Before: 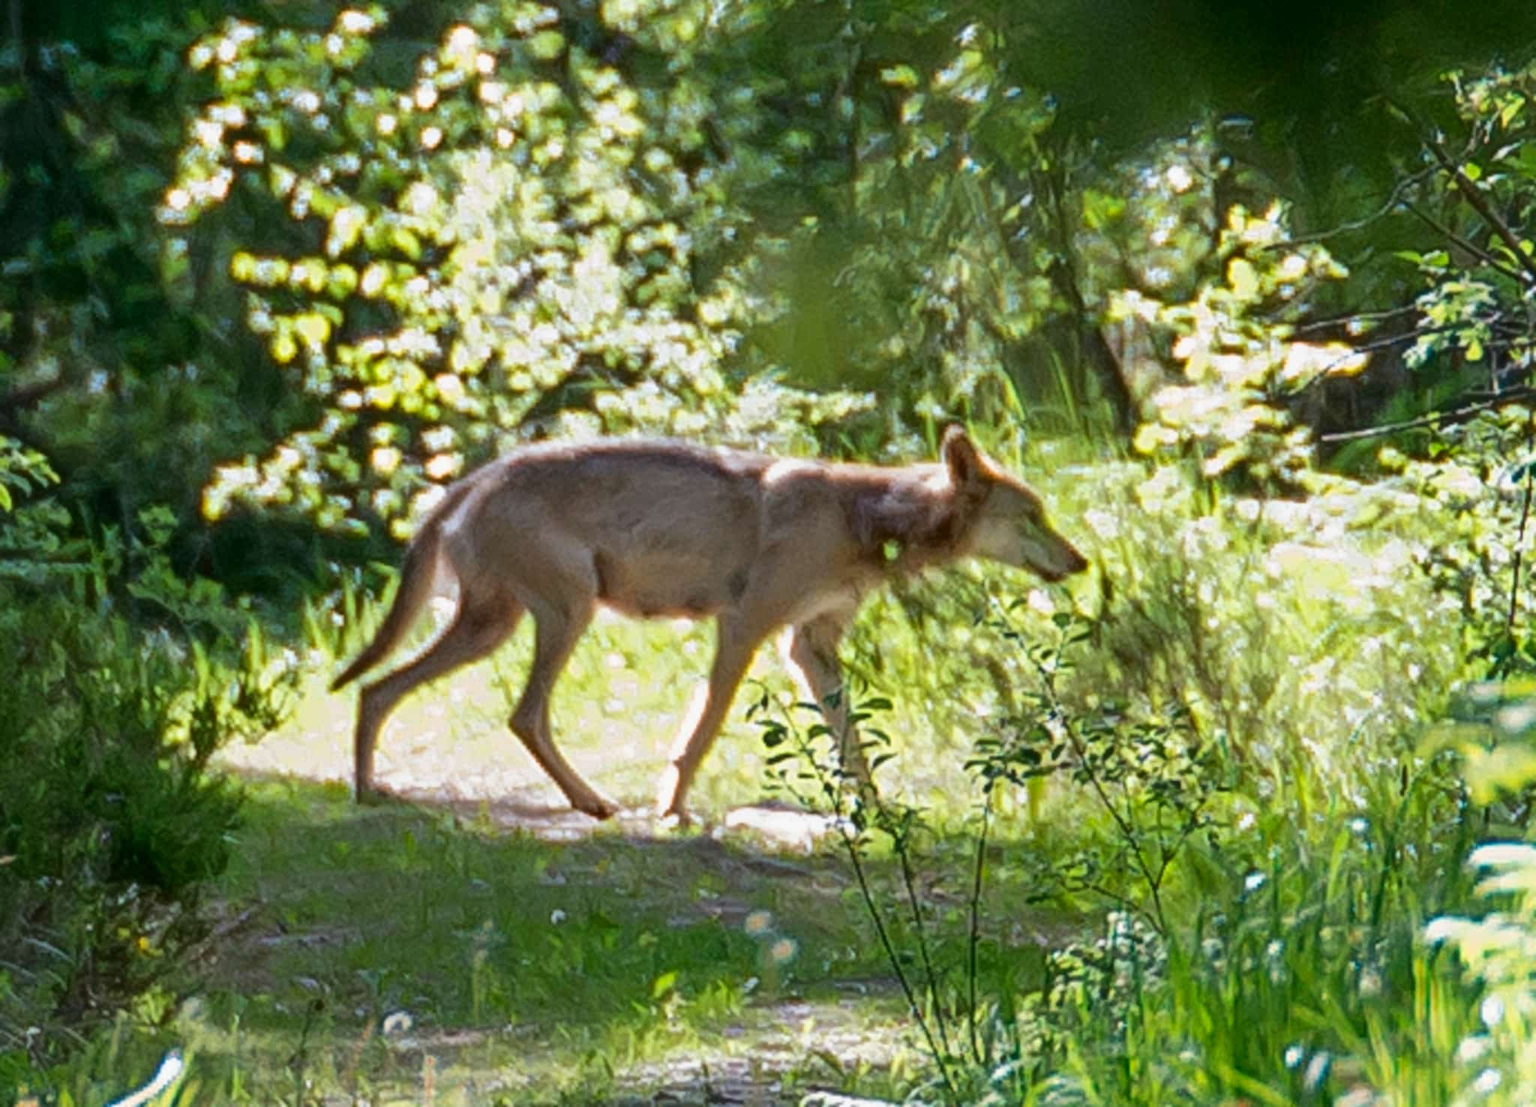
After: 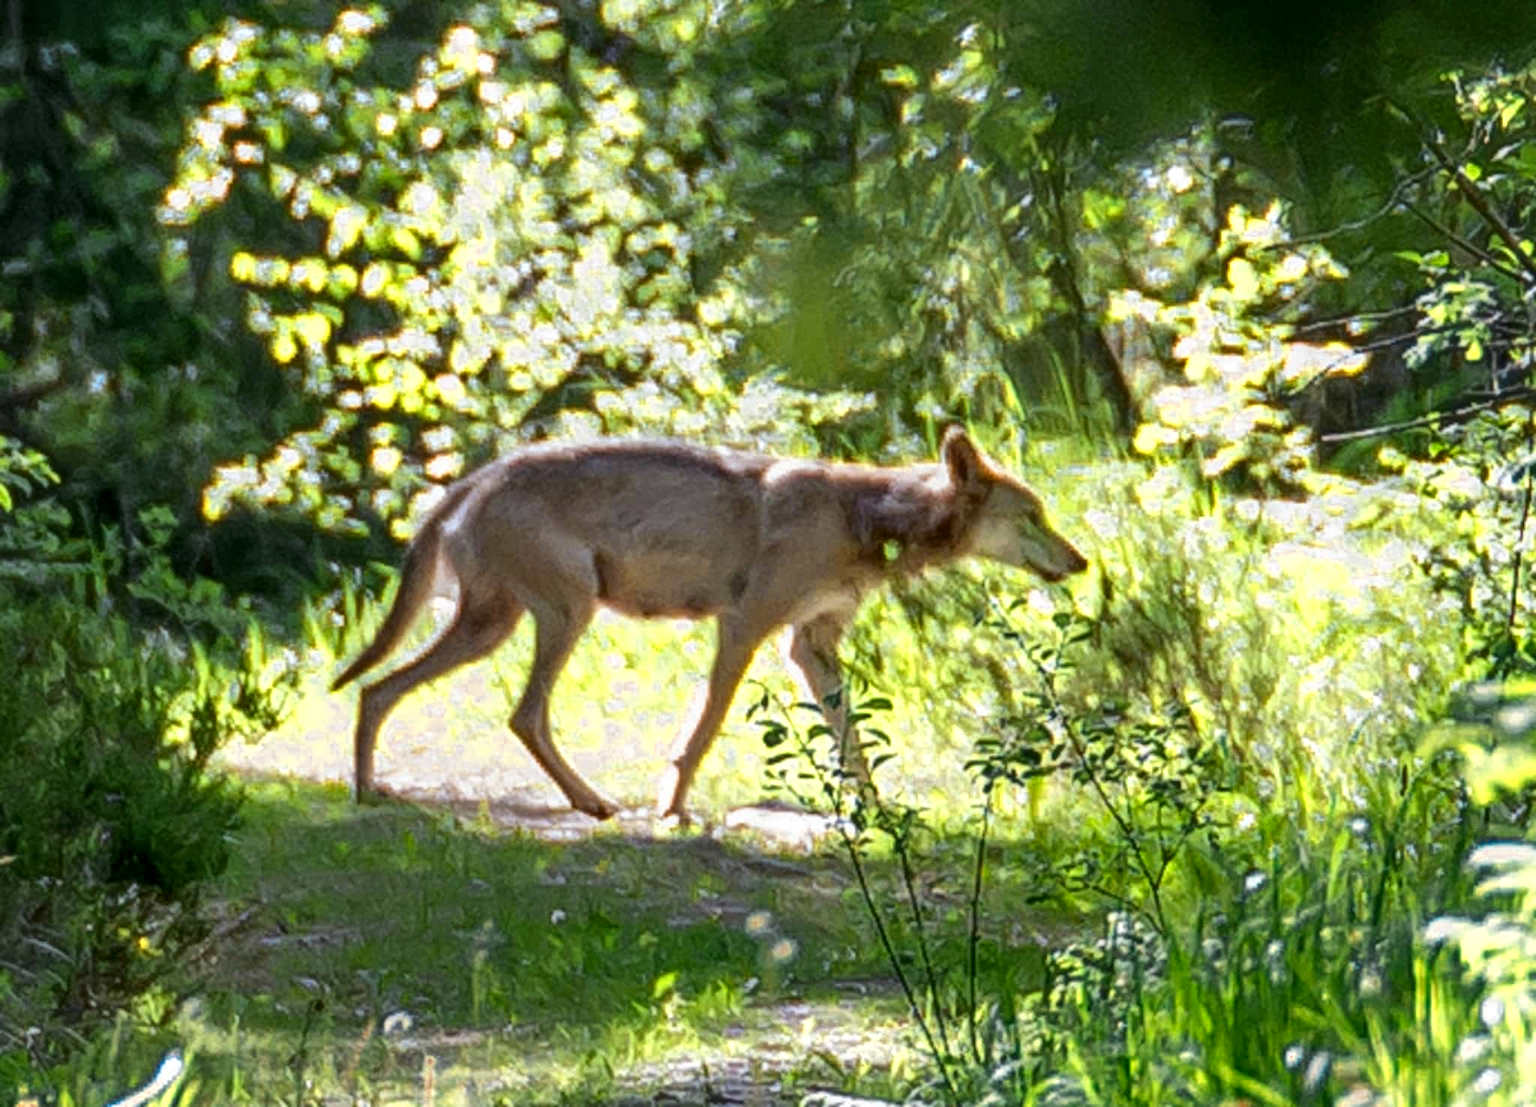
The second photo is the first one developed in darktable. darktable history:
color zones: curves: ch0 [(0, 0.485) (0.178, 0.476) (0.261, 0.623) (0.411, 0.403) (0.708, 0.603) (0.934, 0.412)]; ch1 [(0.003, 0.485) (0.149, 0.496) (0.229, 0.584) (0.326, 0.551) (0.484, 0.262) (0.757, 0.643)]
local contrast: on, module defaults
